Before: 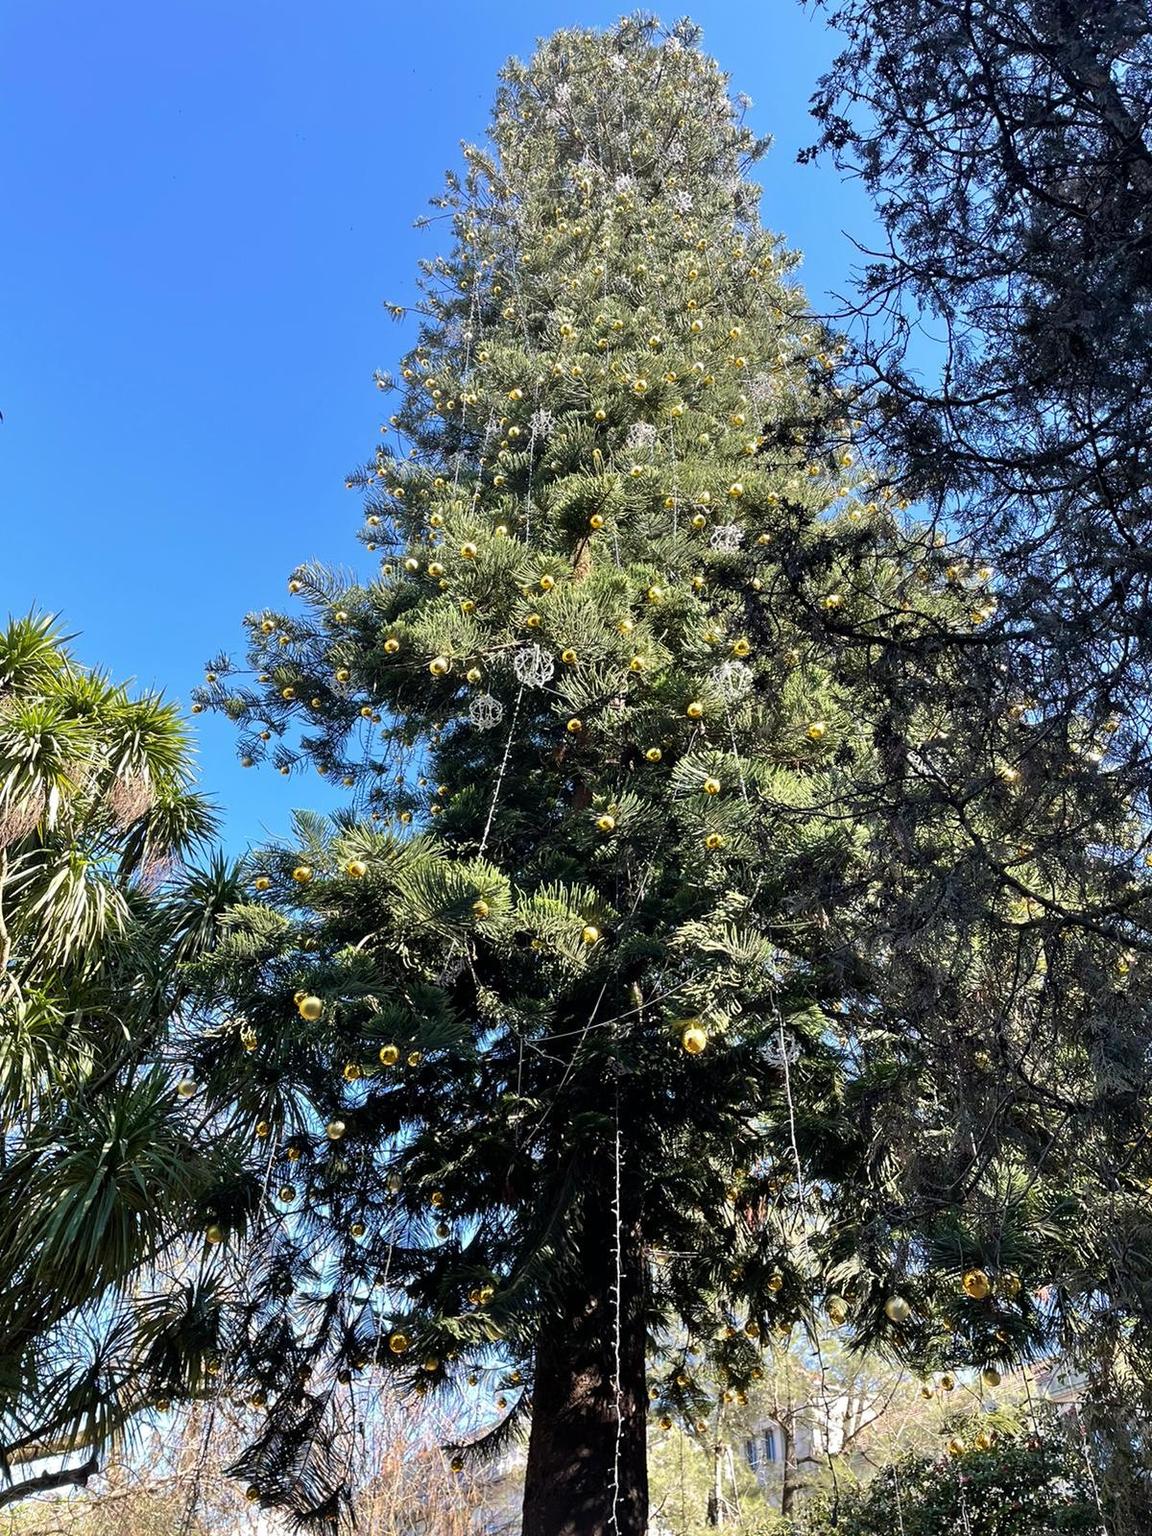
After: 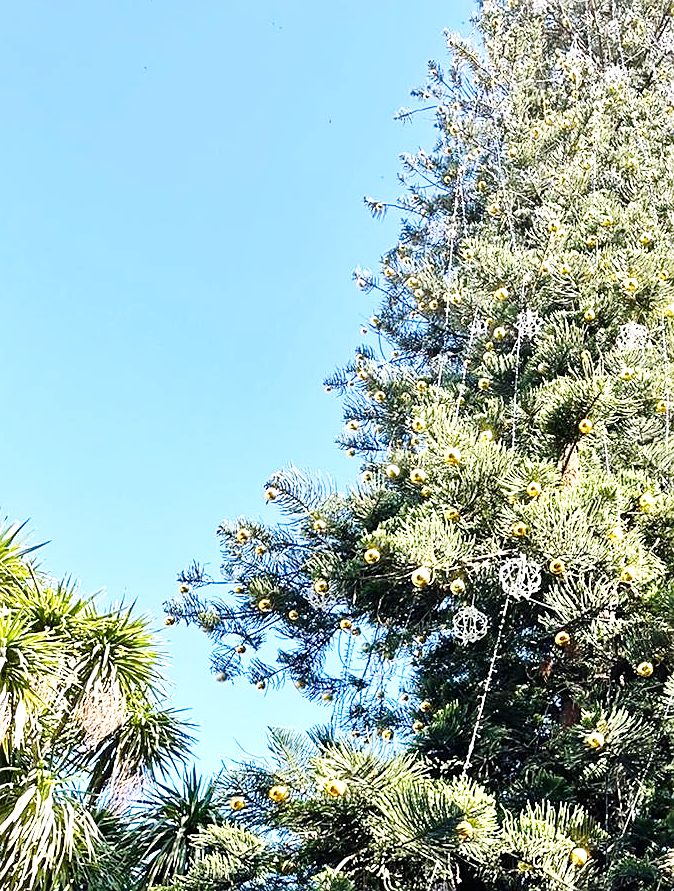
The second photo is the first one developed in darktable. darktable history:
exposure: exposure 0.802 EV, compensate highlight preservation false
shadows and highlights: shadows 35.77, highlights -34.76, highlights color adjustment 46.55%, soften with gaussian
sharpen: on, module defaults
base curve: curves: ch0 [(0, 0) (0.028, 0.03) (0.121, 0.232) (0.46, 0.748) (0.859, 0.968) (1, 1)], preserve colors none
crop and rotate: left 3.02%, top 7.427%, right 40.805%, bottom 36.848%
